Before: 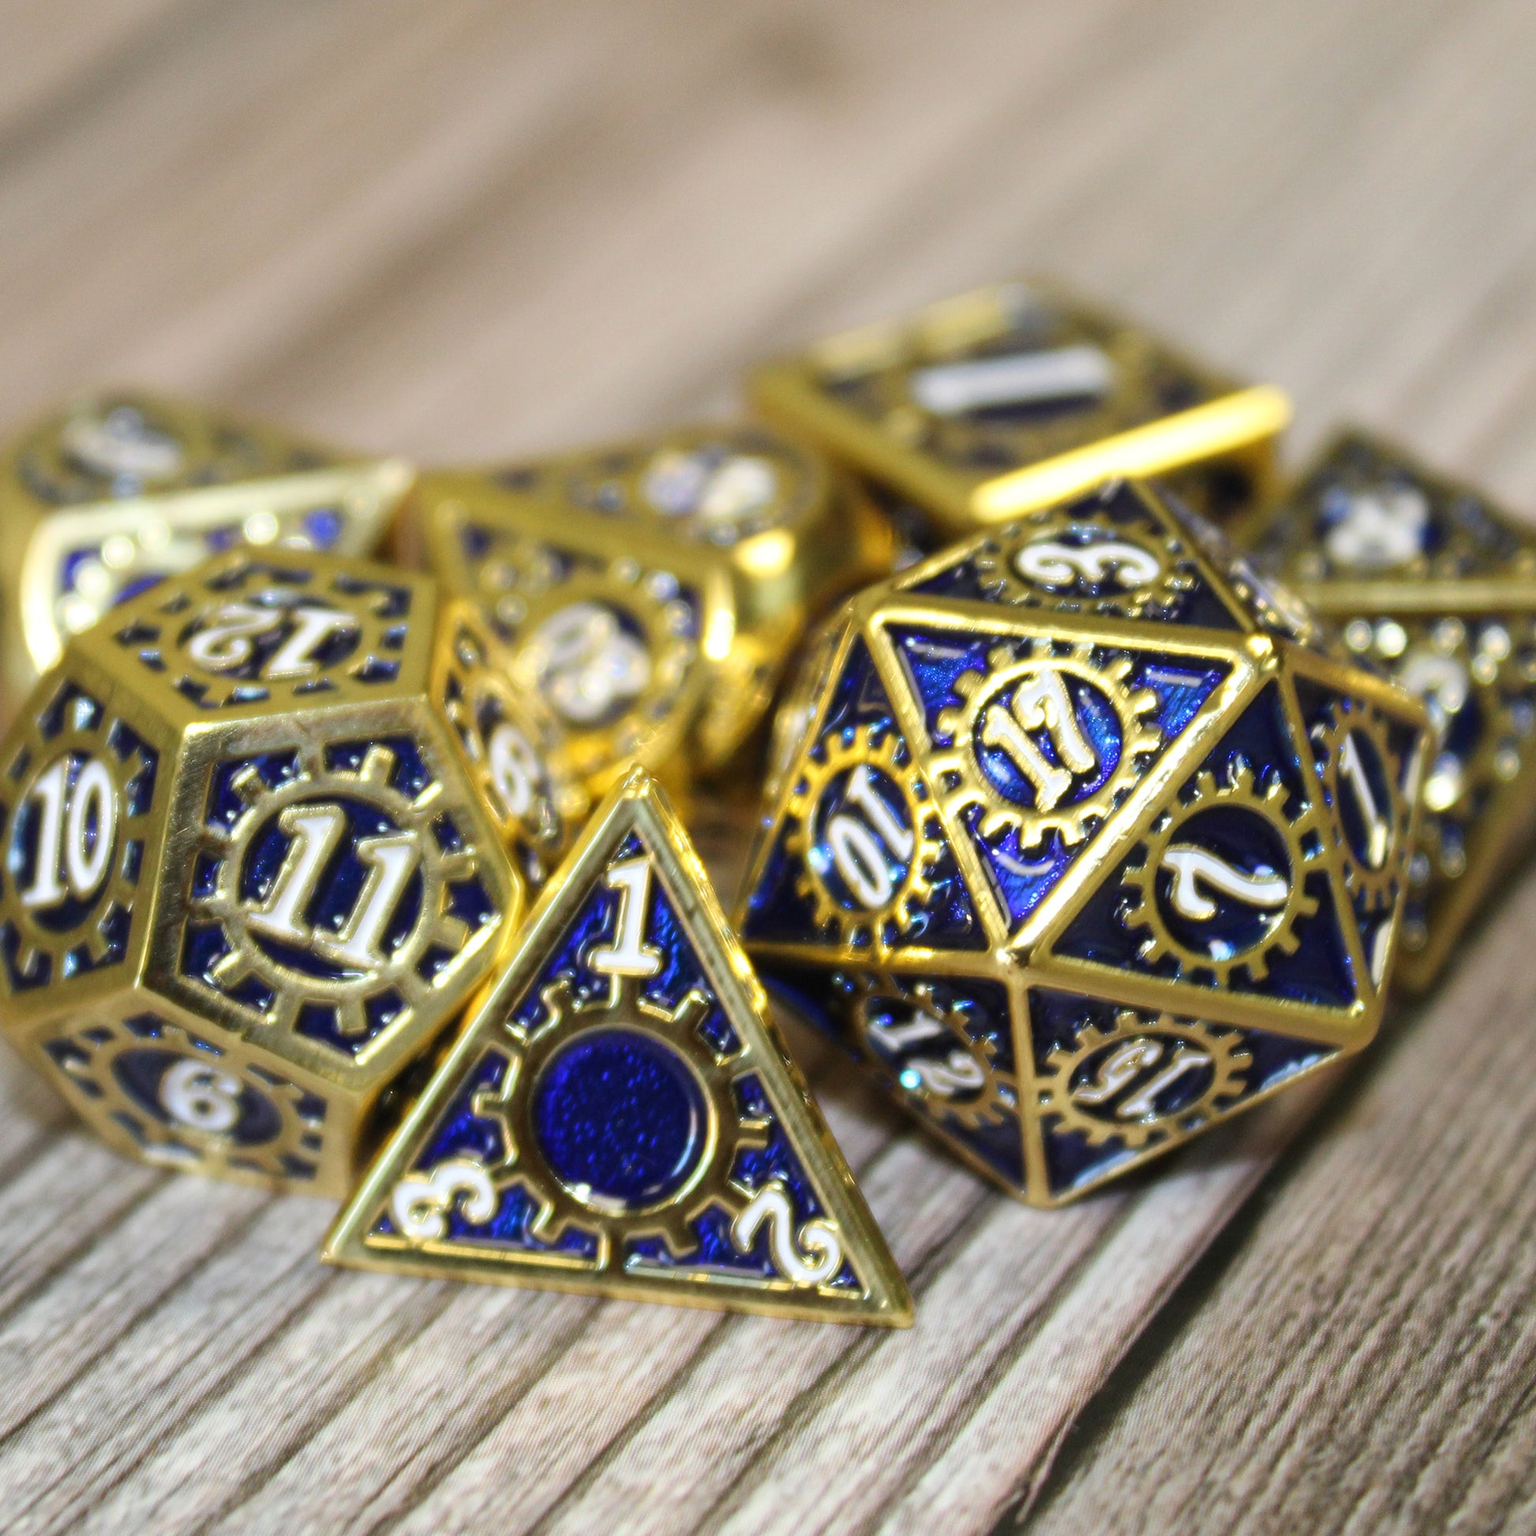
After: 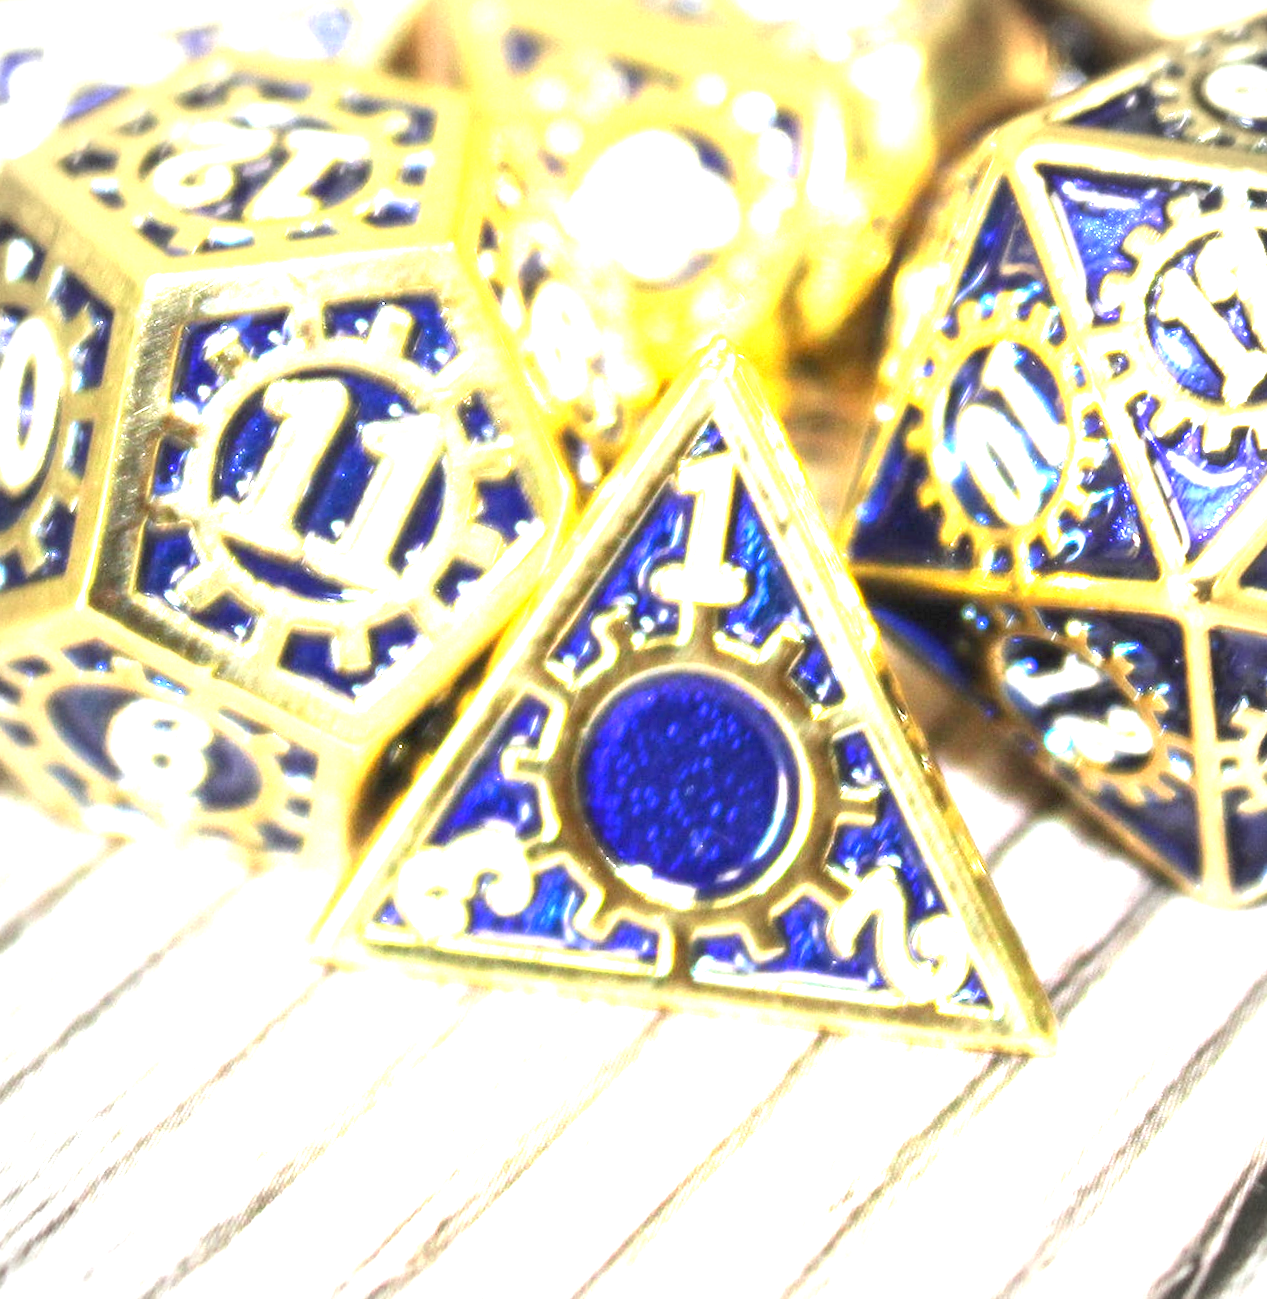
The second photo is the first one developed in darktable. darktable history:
vignetting: on, module defaults
exposure: black level correction 0.001, exposure 2.53 EV, compensate highlight preservation false
crop and rotate: angle -1.03°, left 3.721%, top 32.04%, right 29.968%
